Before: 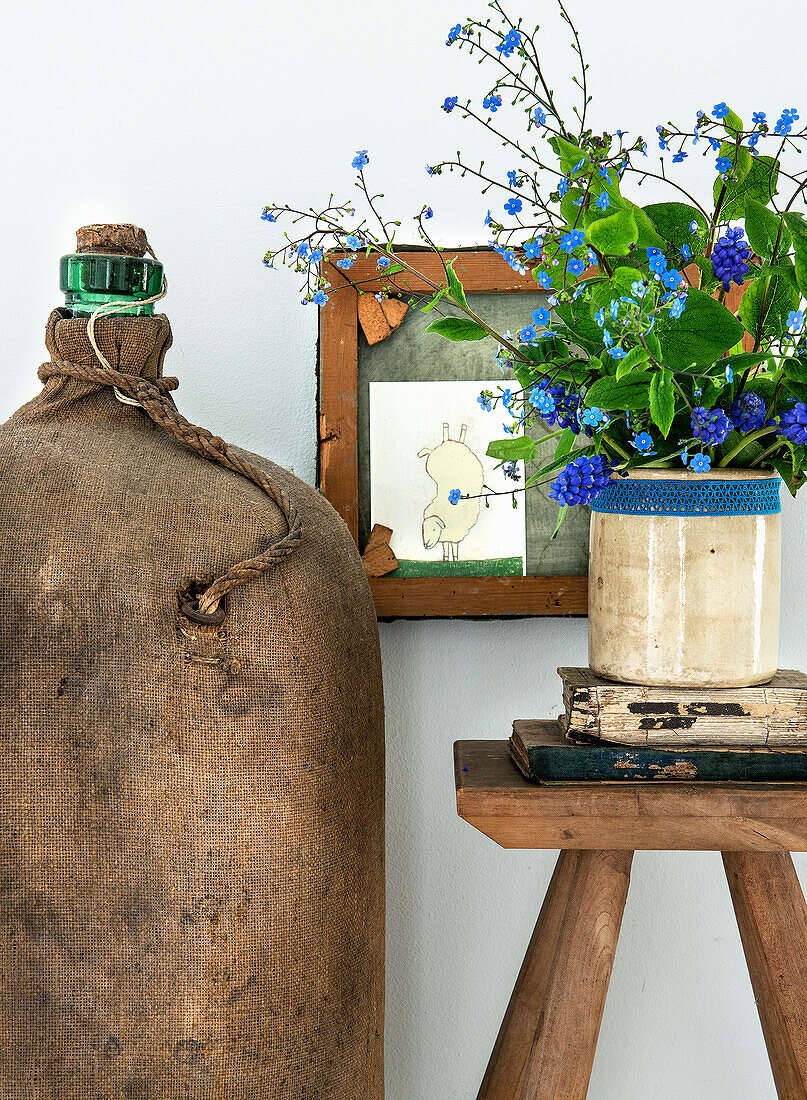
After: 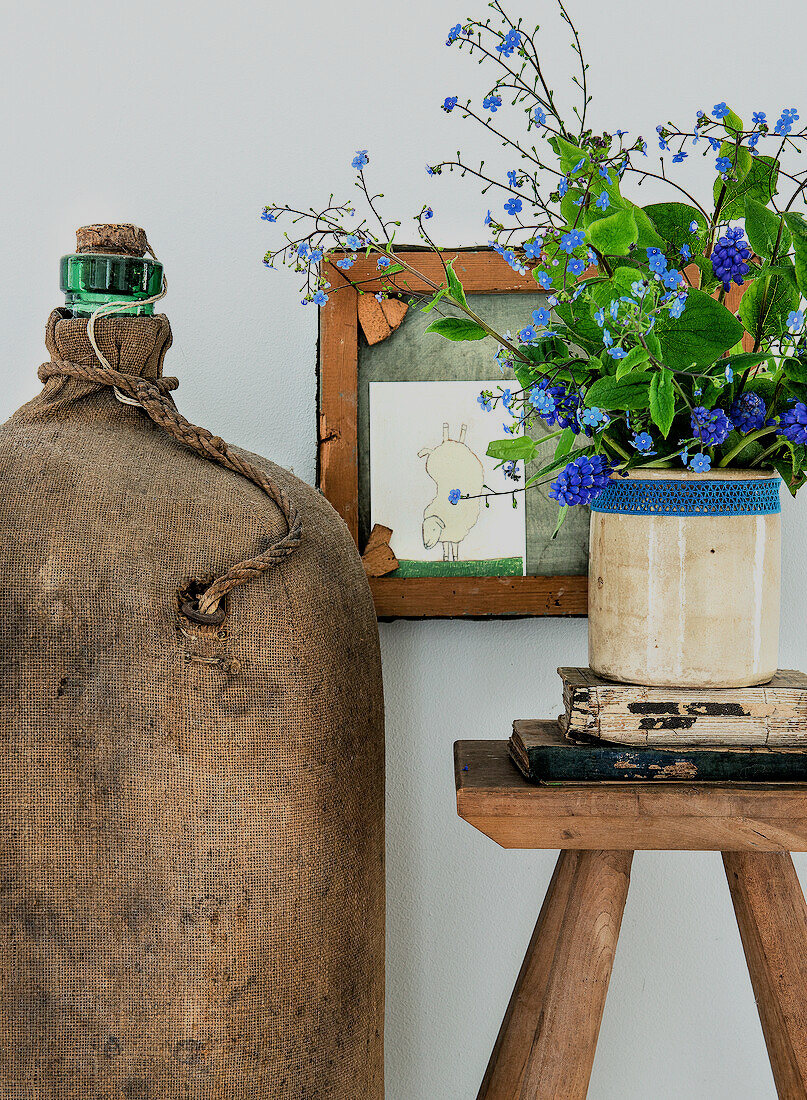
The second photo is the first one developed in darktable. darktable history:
tone equalizer: on, module defaults
filmic rgb: black relative exposure -7.65 EV, white relative exposure 4.56 EV, threshold 3.04 EV, hardness 3.61, enable highlight reconstruction true
